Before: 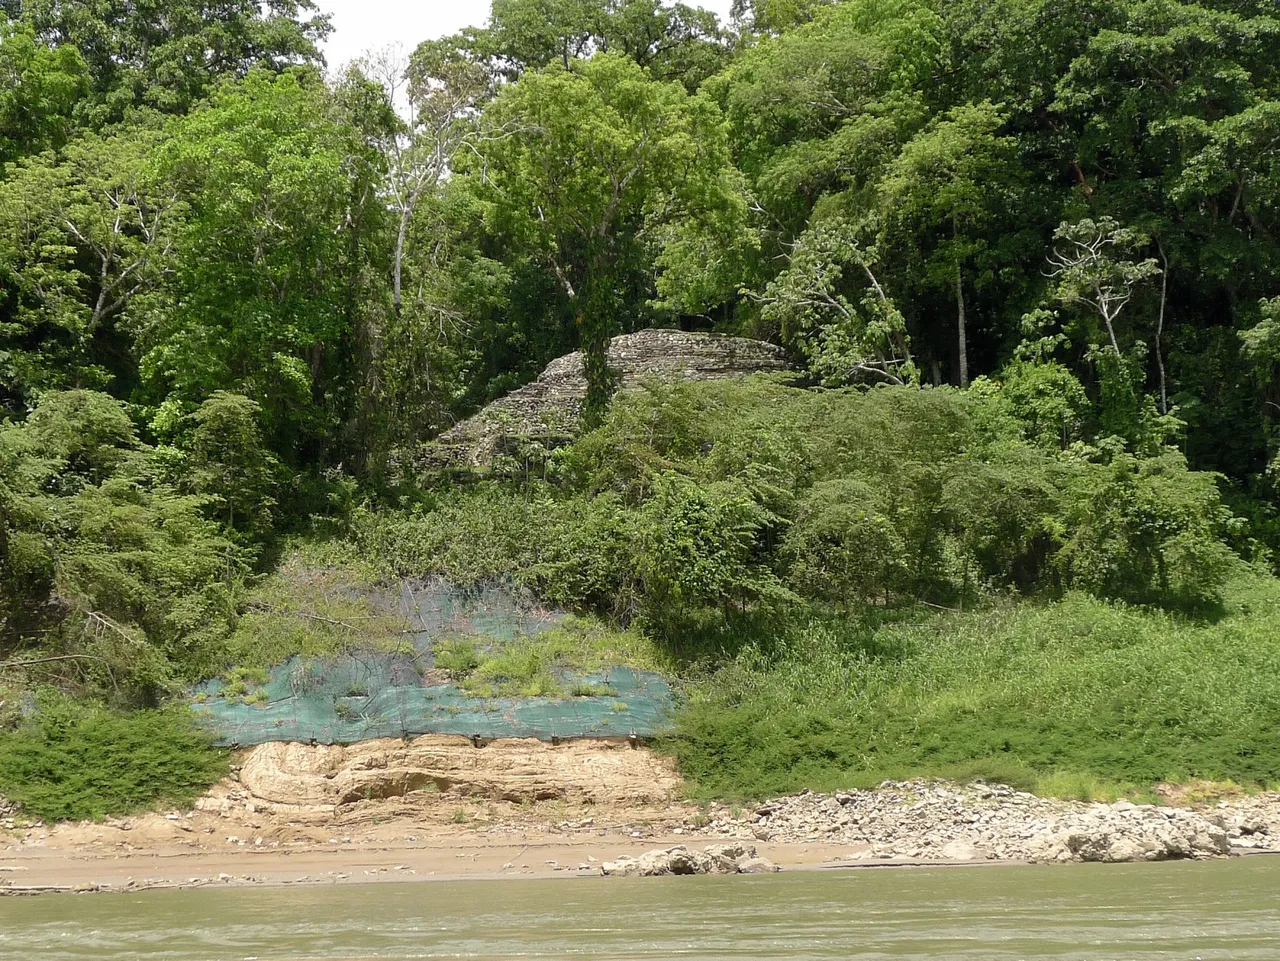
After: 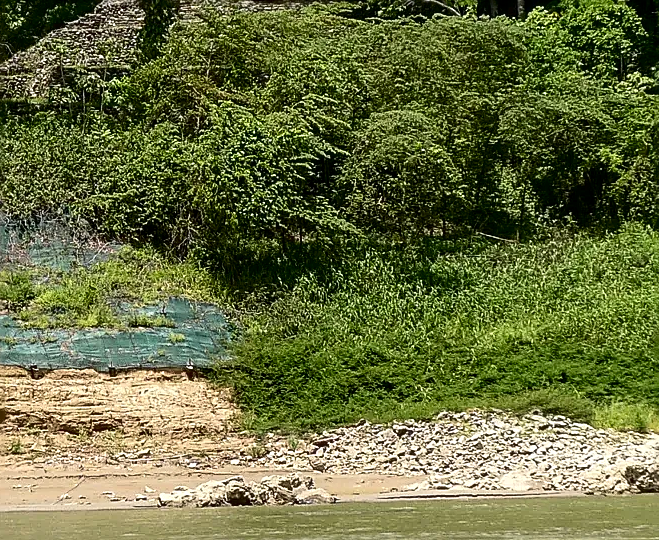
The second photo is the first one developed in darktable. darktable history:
sharpen: amount 0.906
contrast brightness saturation: contrast 0.239, brightness -0.221, saturation 0.146
crop: left 34.683%, top 38.429%, right 13.821%, bottom 5.378%
local contrast: on, module defaults
